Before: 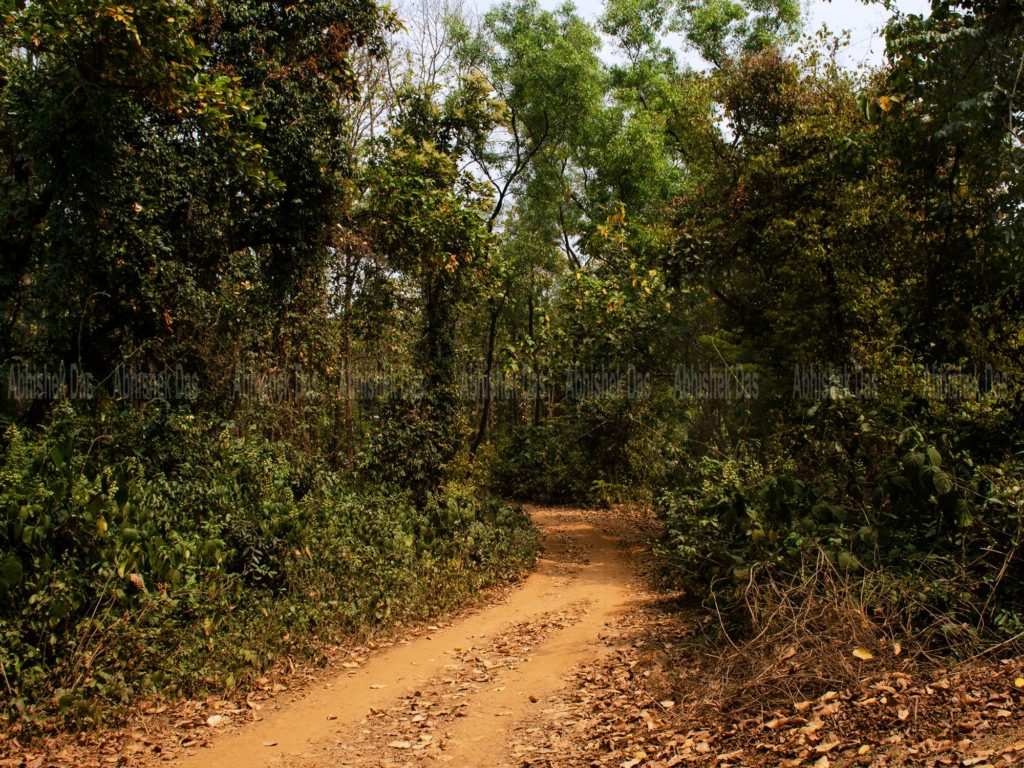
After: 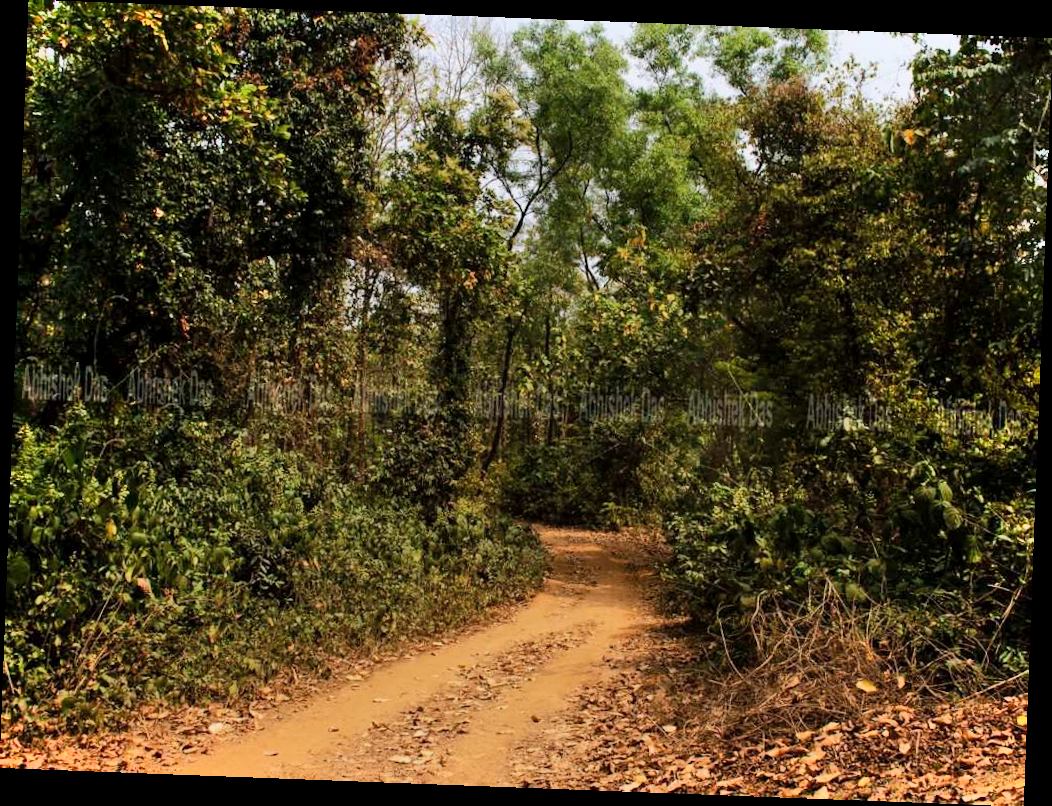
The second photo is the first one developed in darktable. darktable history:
rotate and perspective: rotation 2.17°, automatic cropping off
shadows and highlights: soften with gaussian
exposure: black level correction 0.001, exposure -0.125 EV, compensate exposure bias true, compensate highlight preservation false
